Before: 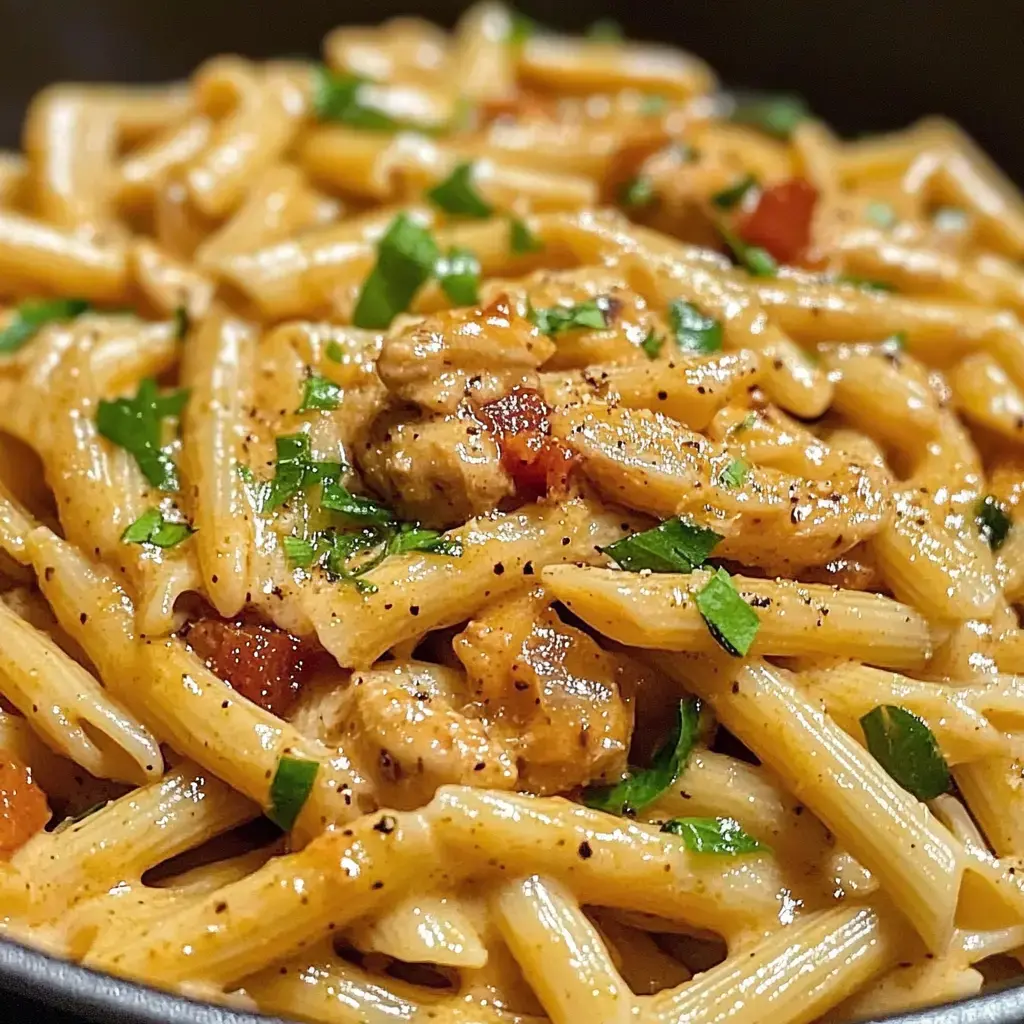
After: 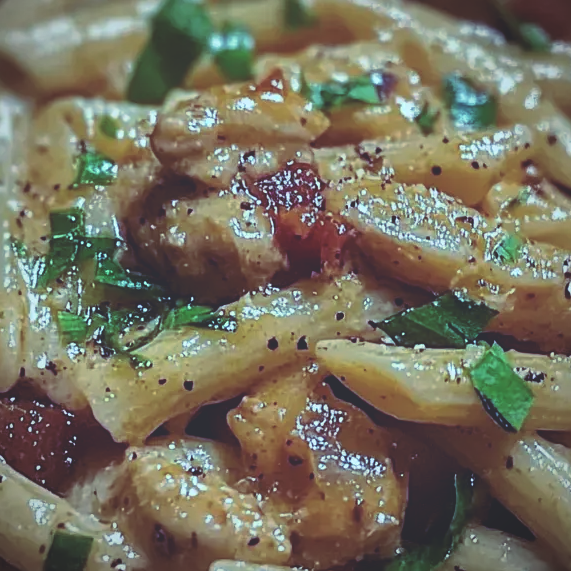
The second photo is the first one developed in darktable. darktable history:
exposure: black level correction 0.009, exposure -0.159 EV, compensate highlight preservation false
crop and rotate: left 22.13%, top 22.054%, right 22.026%, bottom 22.102%
fill light: on, module defaults
color calibration: x 0.342, y 0.356, temperature 5122 K
white balance: red 0.967, blue 1.119, emerald 0.756
rgb curve: curves: ch0 [(0, 0.186) (0.314, 0.284) (0.576, 0.466) (0.805, 0.691) (0.936, 0.886)]; ch1 [(0, 0.186) (0.314, 0.284) (0.581, 0.534) (0.771, 0.746) (0.936, 0.958)]; ch2 [(0, 0.216) (0.275, 0.39) (1, 1)], mode RGB, independent channels, compensate middle gray true, preserve colors none
vignetting: fall-off radius 60.92%
